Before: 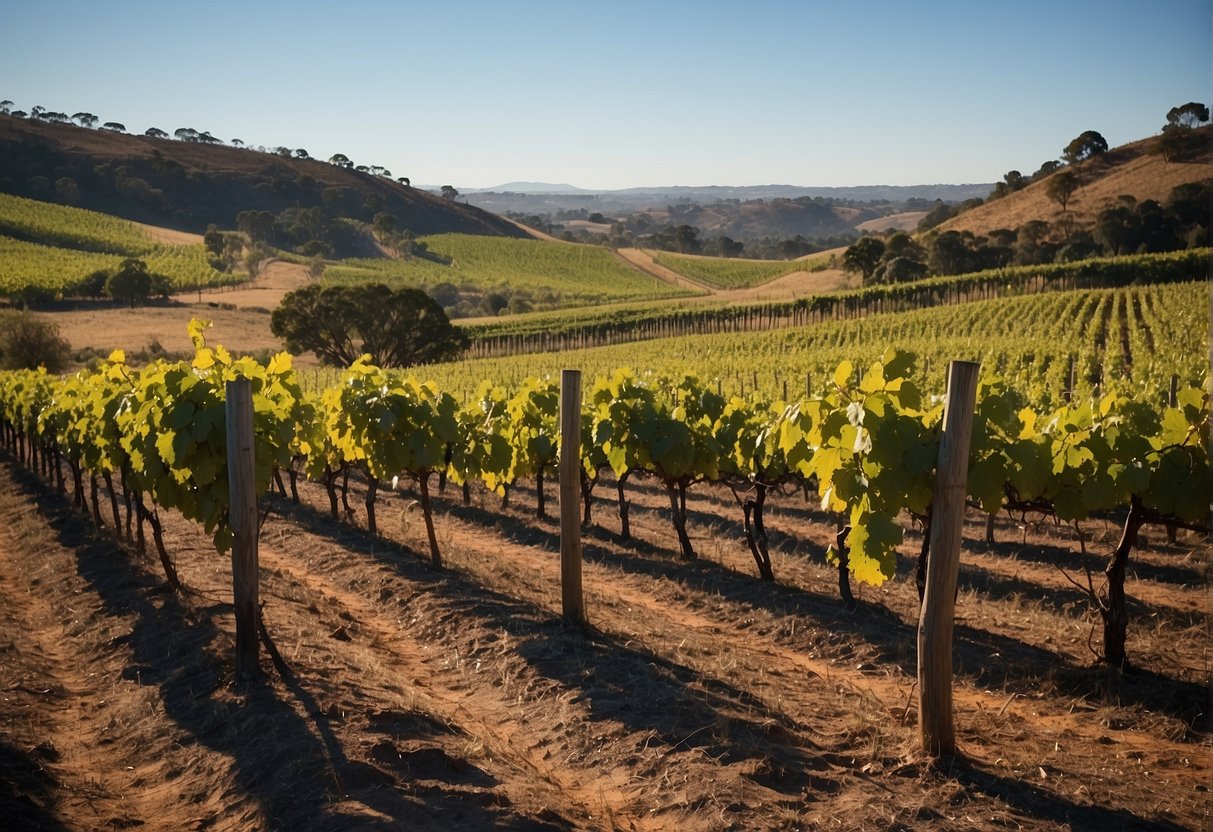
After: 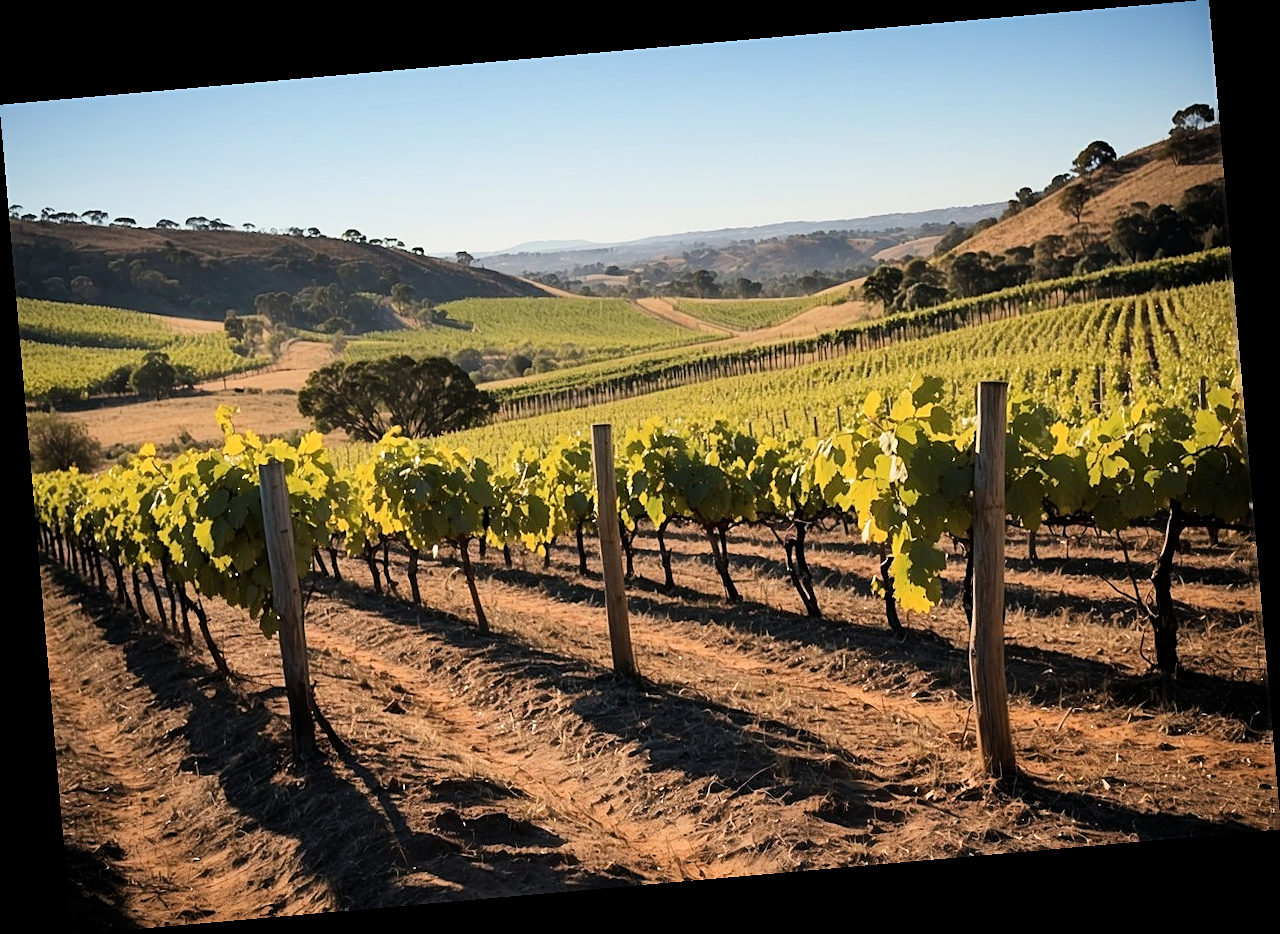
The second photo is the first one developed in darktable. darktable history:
exposure: exposure 0.6 EV, compensate highlight preservation false
contrast brightness saturation: saturation -0.05
sharpen: on, module defaults
rotate and perspective: rotation -4.98°, automatic cropping off
white balance: emerald 1
filmic rgb: black relative exposure -7.65 EV, white relative exposure 4.56 EV, hardness 3.61, color science v6 (2022)
levels: mode automatic, black 0.023%, white 99.97%, levels [0.062, 0.494, 0.925]
